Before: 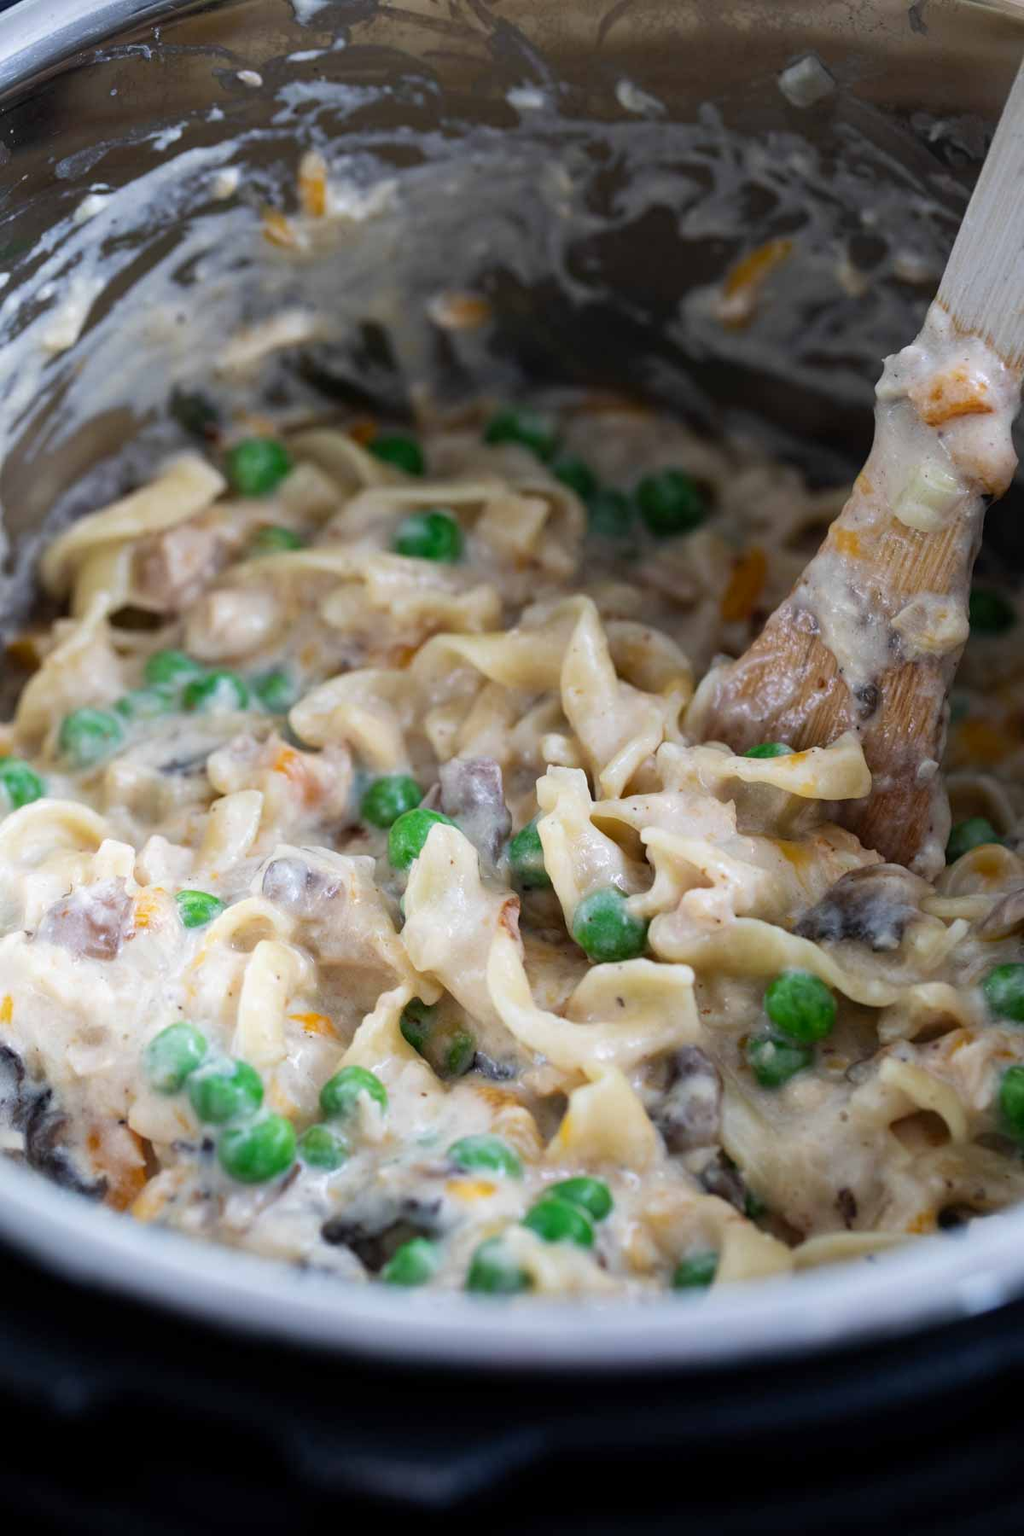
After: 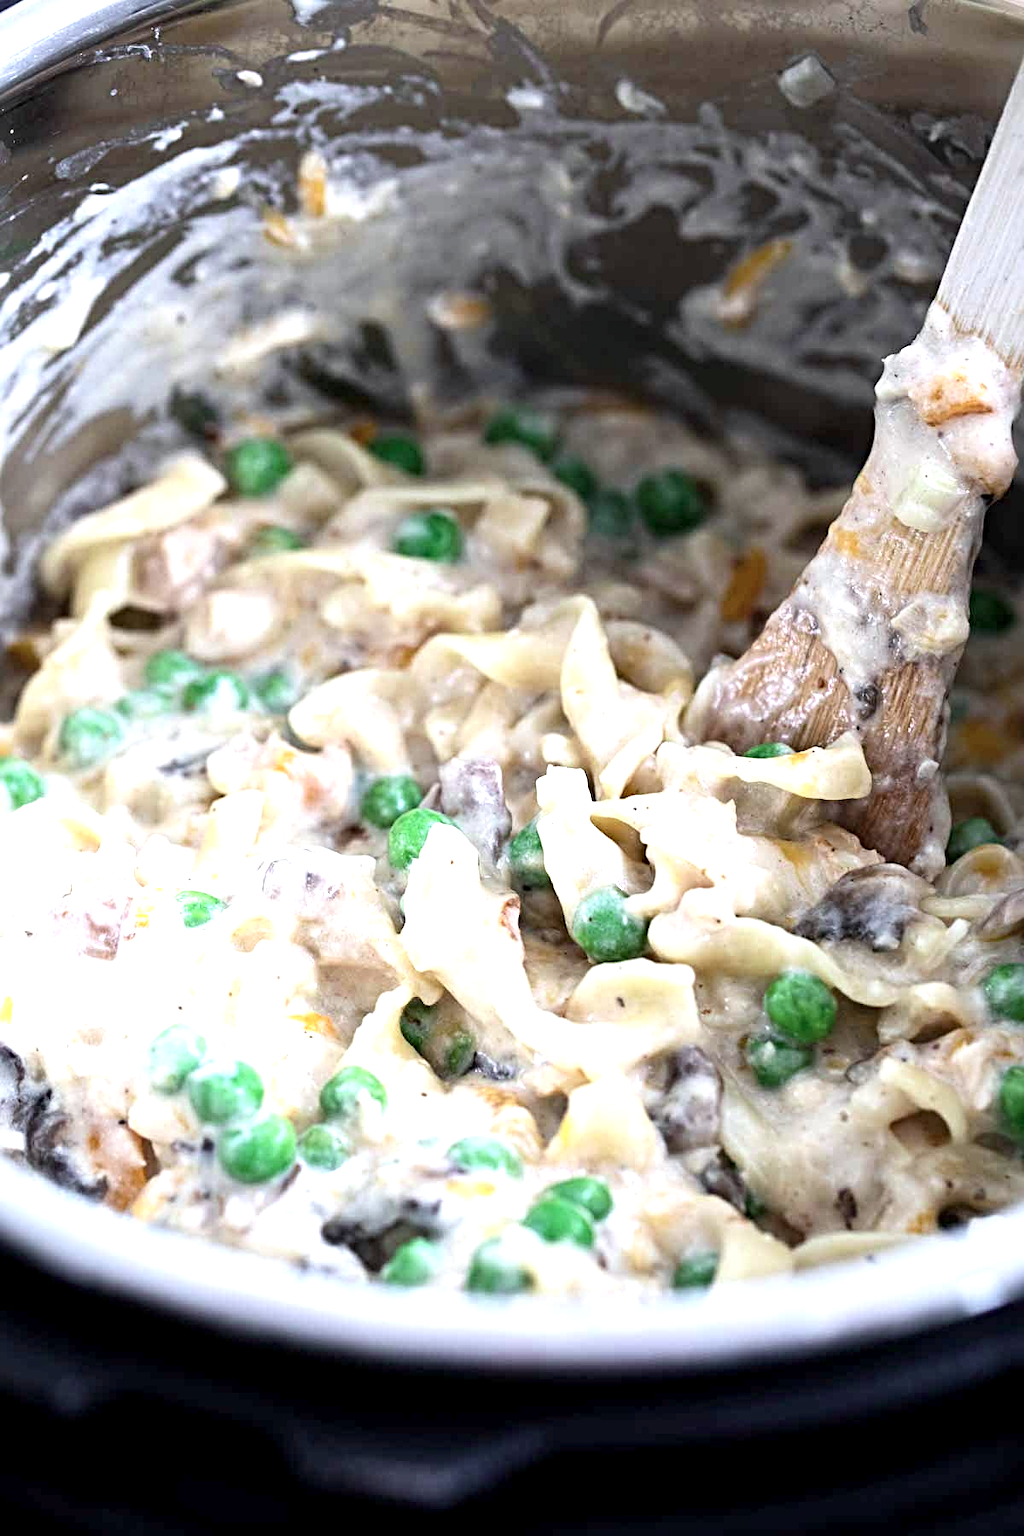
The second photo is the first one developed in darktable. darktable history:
sharpen: radius 4.925
contrast brightness saturation: contrast 0.095, saturation -0.351
color calibration: output R [0.948, 0.091, -0.04, 0], output G [-0.3, 1.384, -0.085, 0], output B [-0.108, 0.061, 1.08, 0], illuminant custom, x 0.348, y 0.365, temperature 4910.31 K
exposure: black level correction 0.001, exposure 1.118 EV, compensate highlight preservation false
